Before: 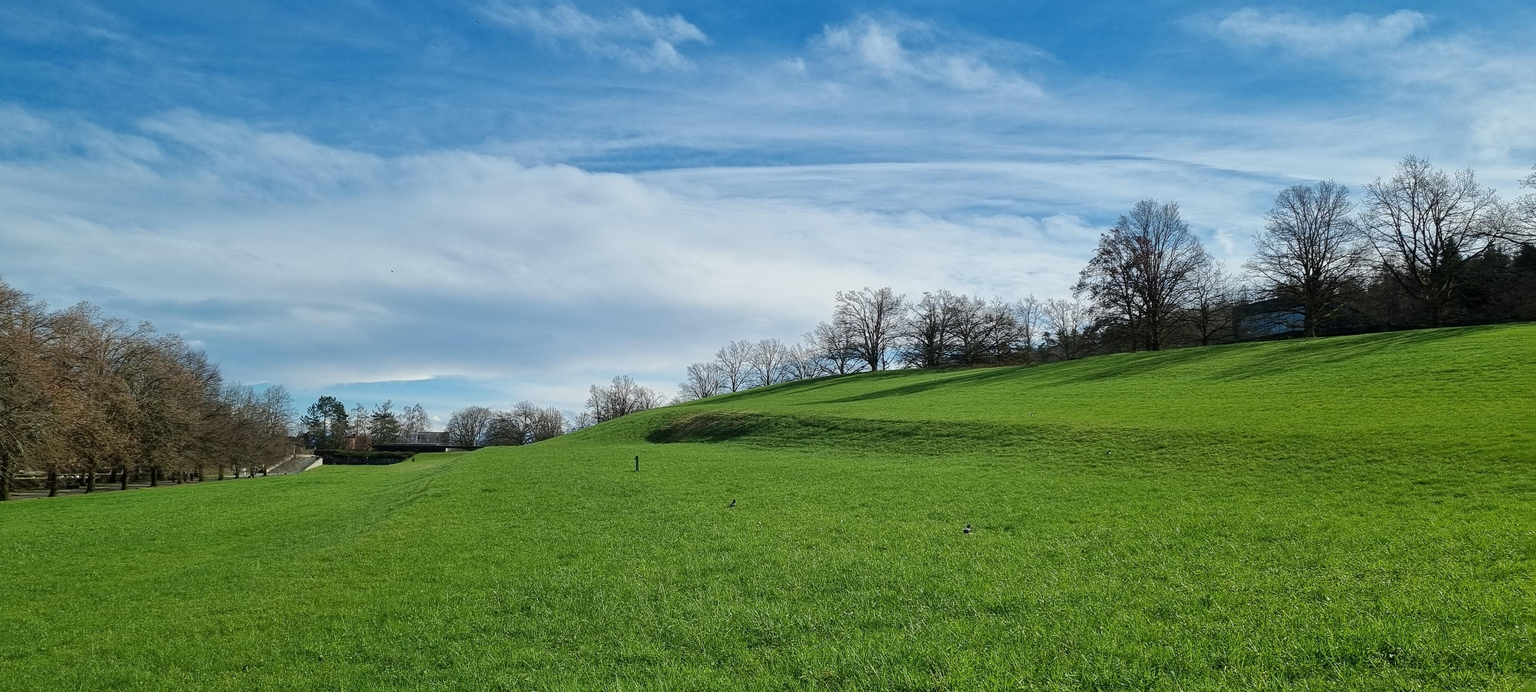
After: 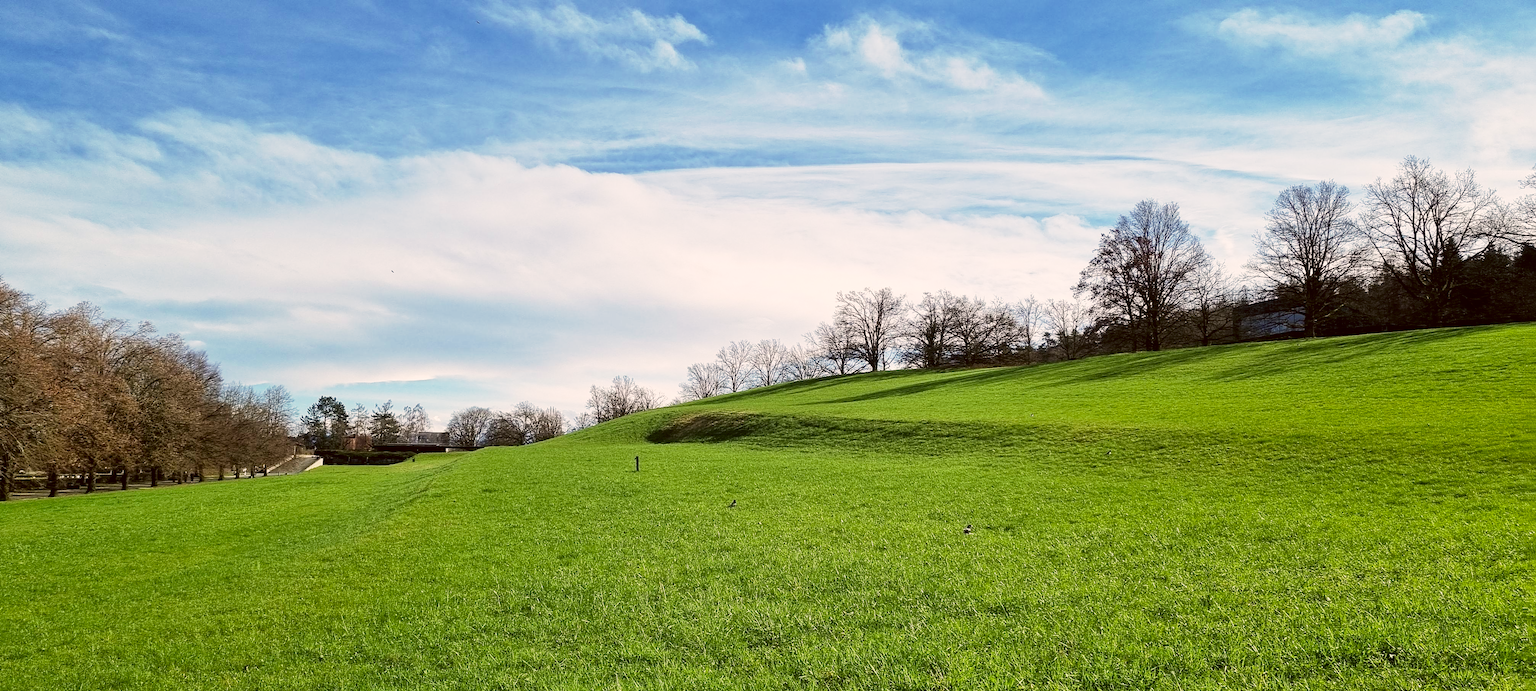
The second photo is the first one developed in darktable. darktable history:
color correction: highlights a* 6.4, highlights b* 7.73, shadows a* 6.73, shadows b* 7.03, saturation 0.929
base curve: curves: ch0 [(0, 0) (0.005, 0.002) (0.193, 0.295) (0.399, 0.664) (0.75, 0.928) (1, 1)], preserve colors none
